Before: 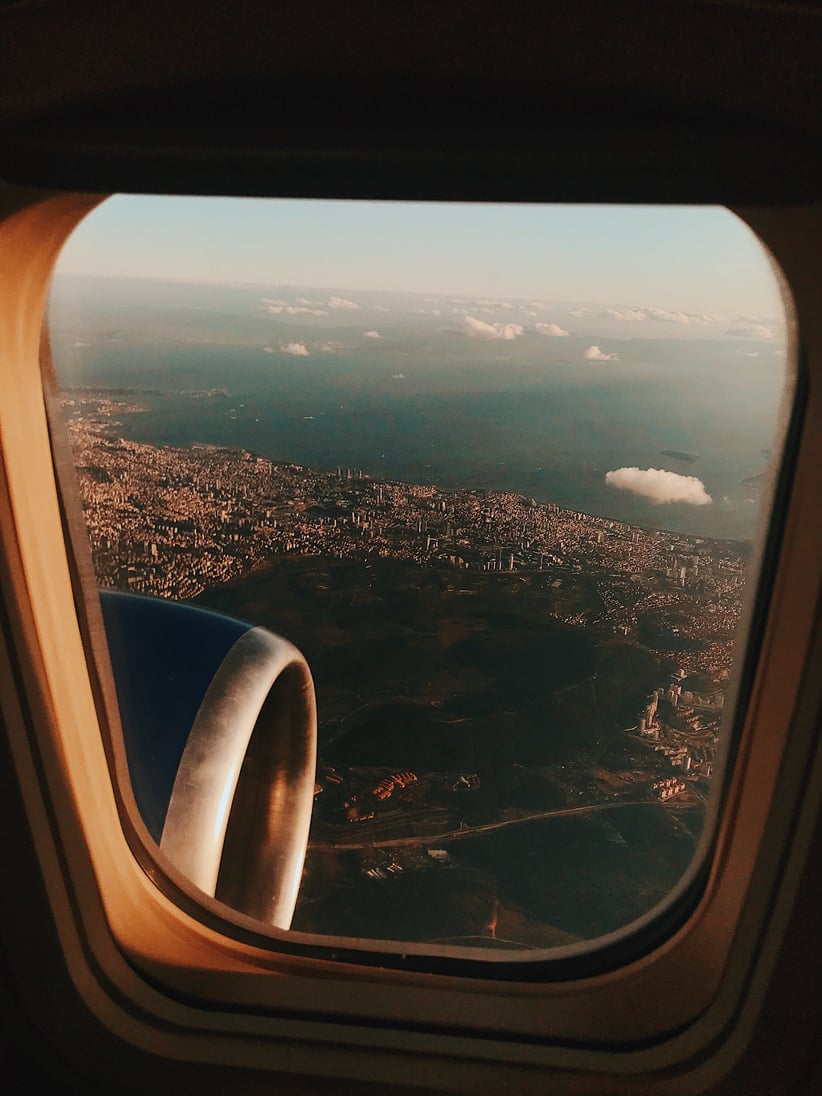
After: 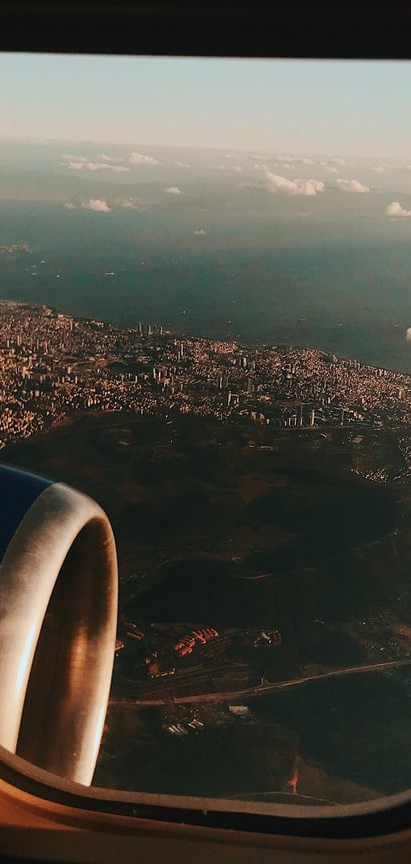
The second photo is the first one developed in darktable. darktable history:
crop and rotate: angle 0.013°, left 24.21%, top 13.141%, right 25.653%, bottom 7.965%
